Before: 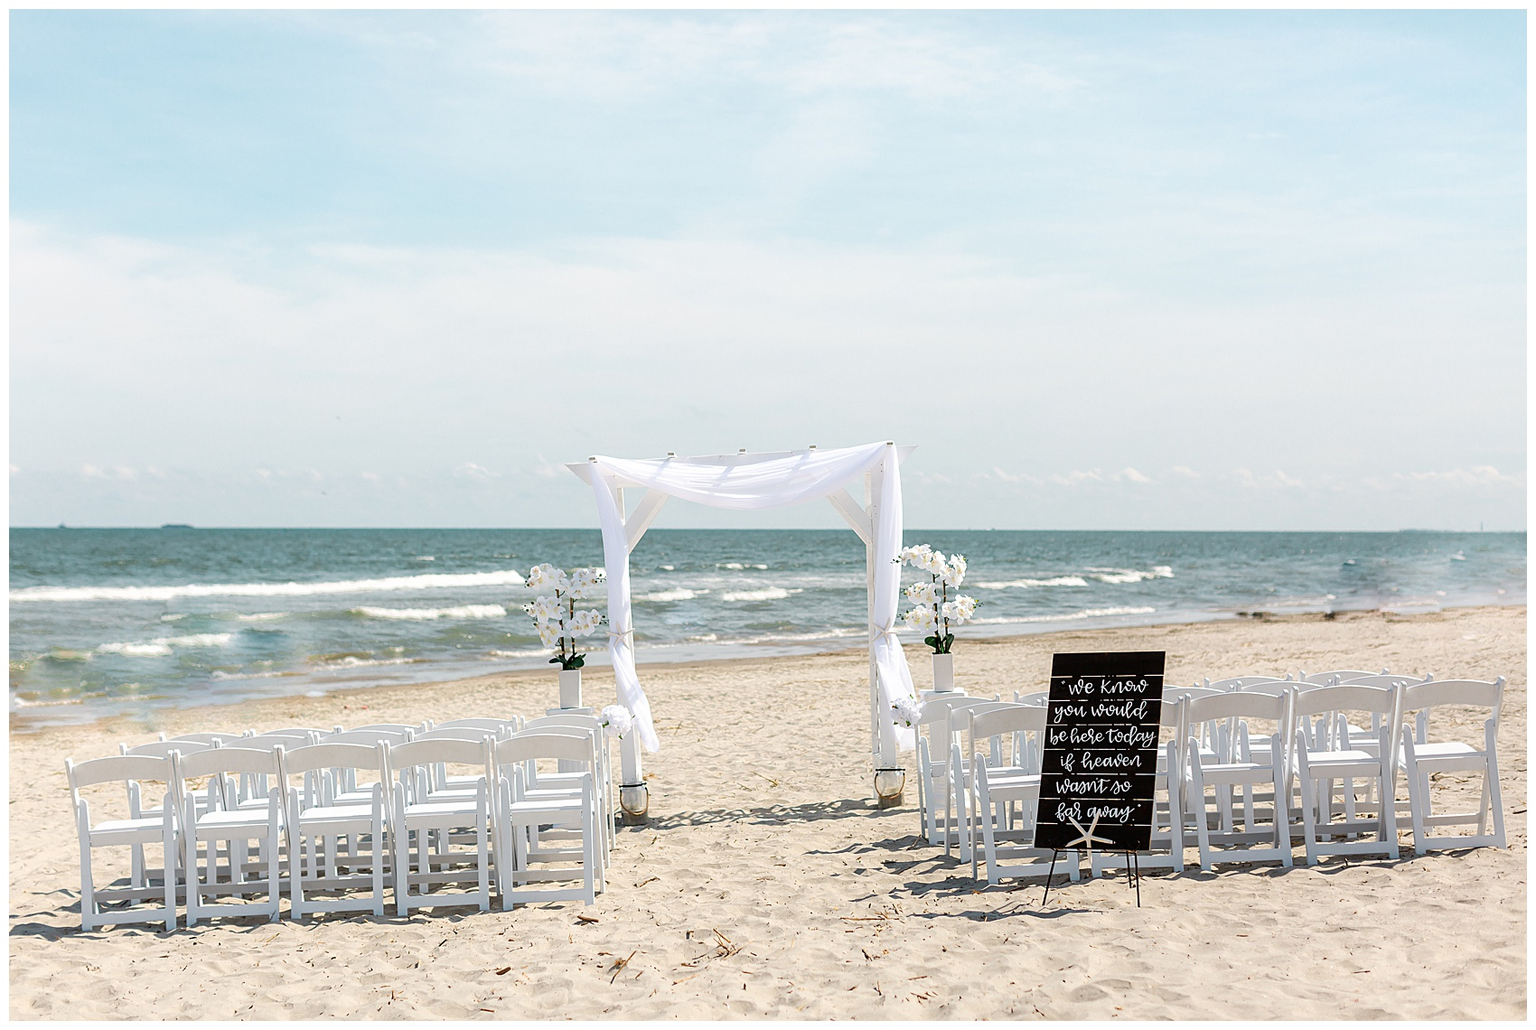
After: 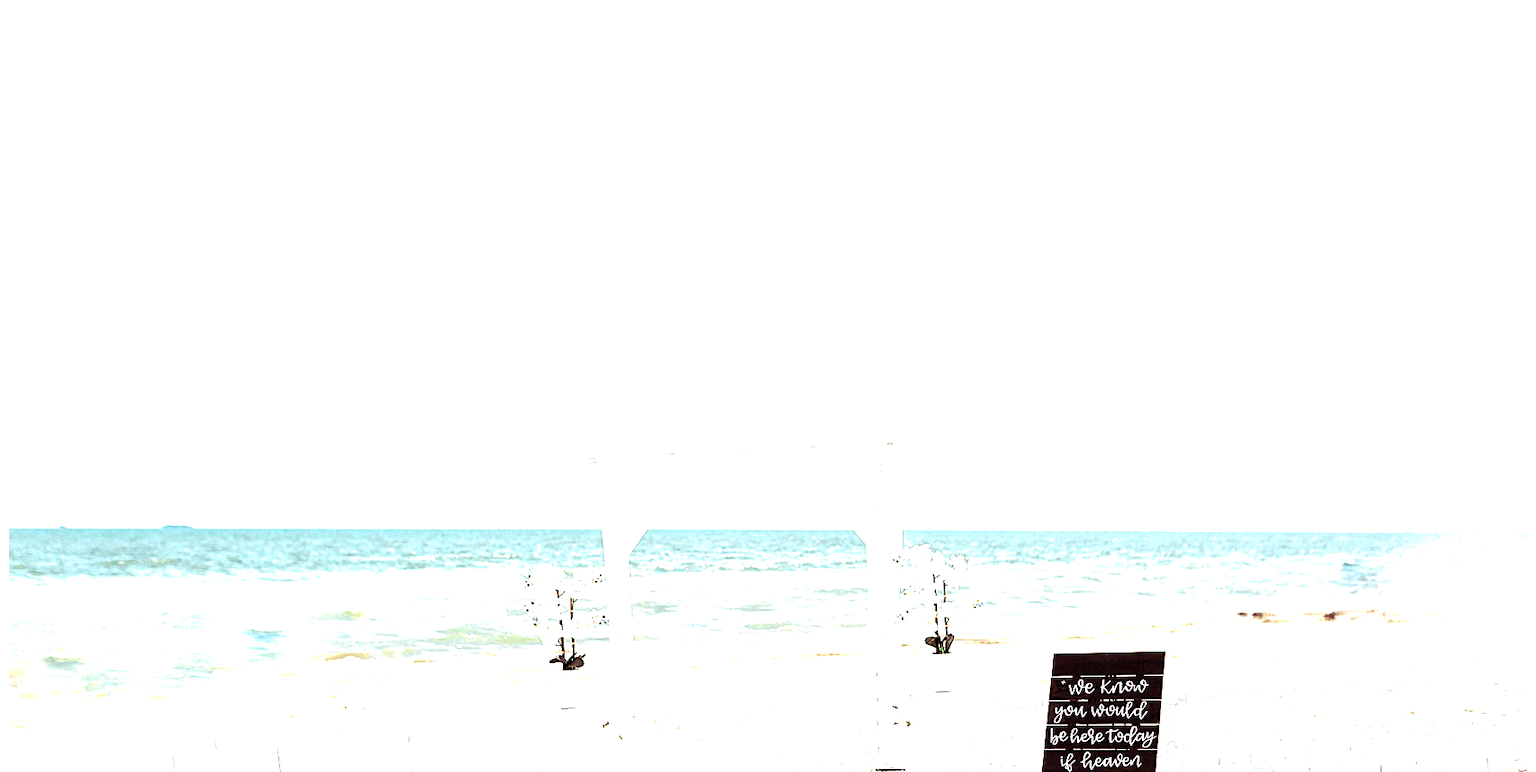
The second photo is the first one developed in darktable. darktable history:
split-toning: highlights › hue 187.2°, highlights › saturation 0.83, balance -68.05, compress 56.43%
exposure: black level correction 0.001, exposure 1.735 EV, compensate highlight preservation false
crop: bottom 24.967%
